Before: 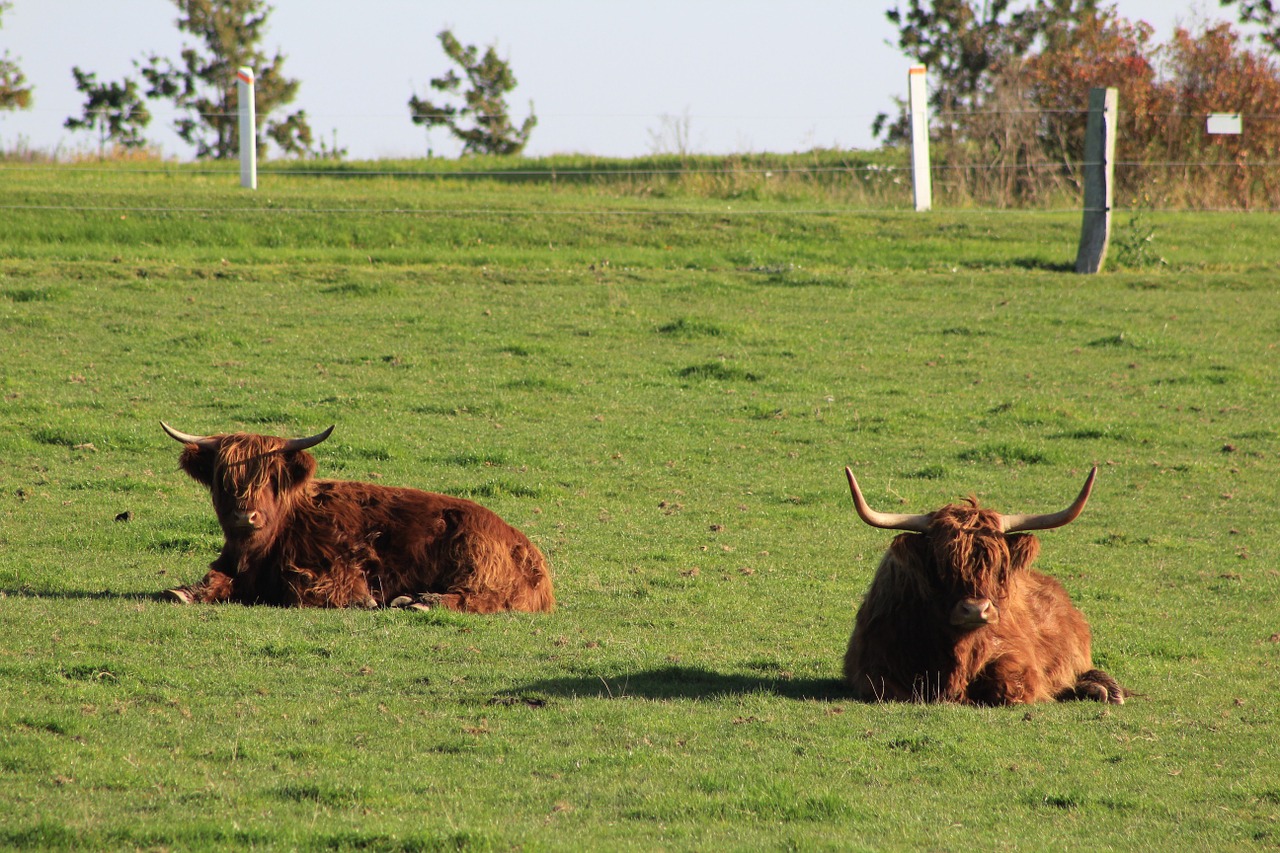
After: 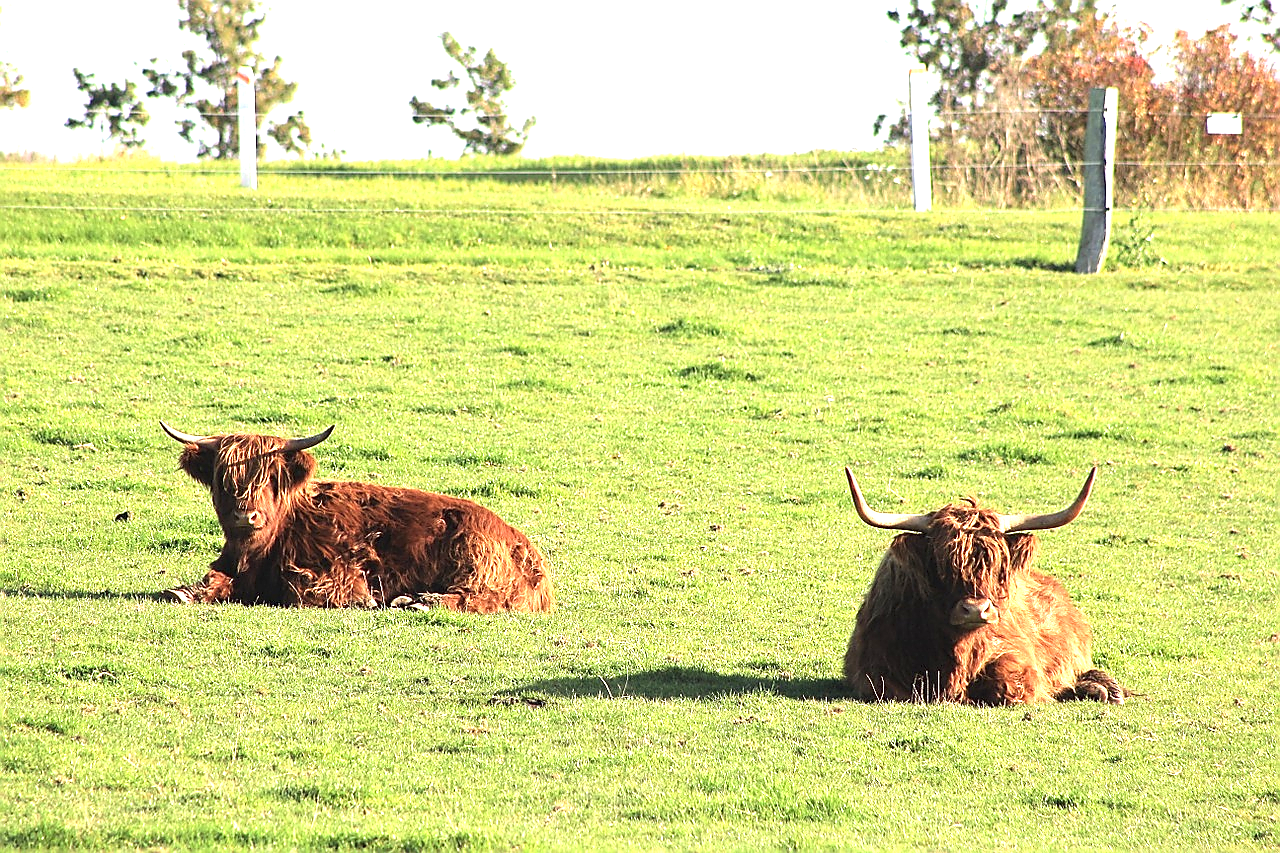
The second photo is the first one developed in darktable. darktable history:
contrast brightness saturation: saturation -0.05
exposure: black level correction 0, exposure 1.608 EV, compensate exposure bias true, compensate highlight preservation false
sharpen: radius 1.365, amount 1.264, threshold 0.831
